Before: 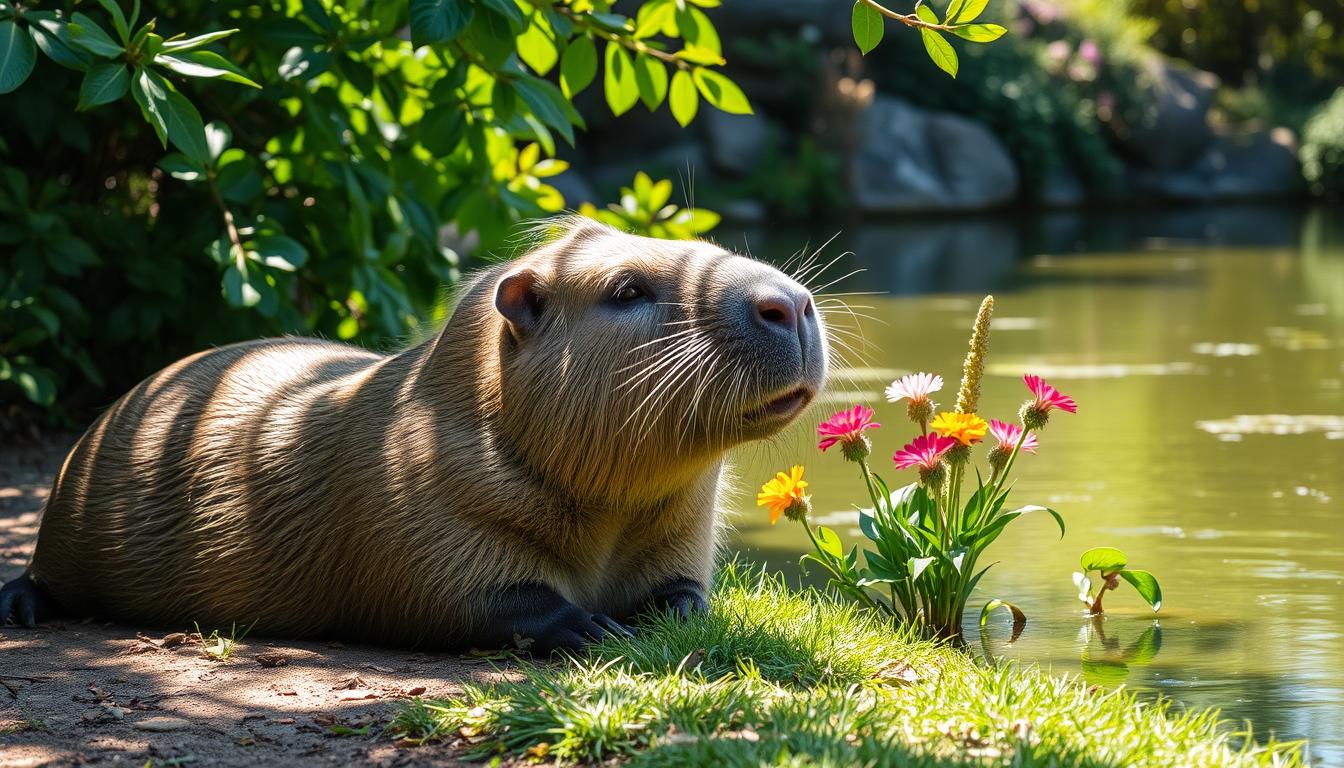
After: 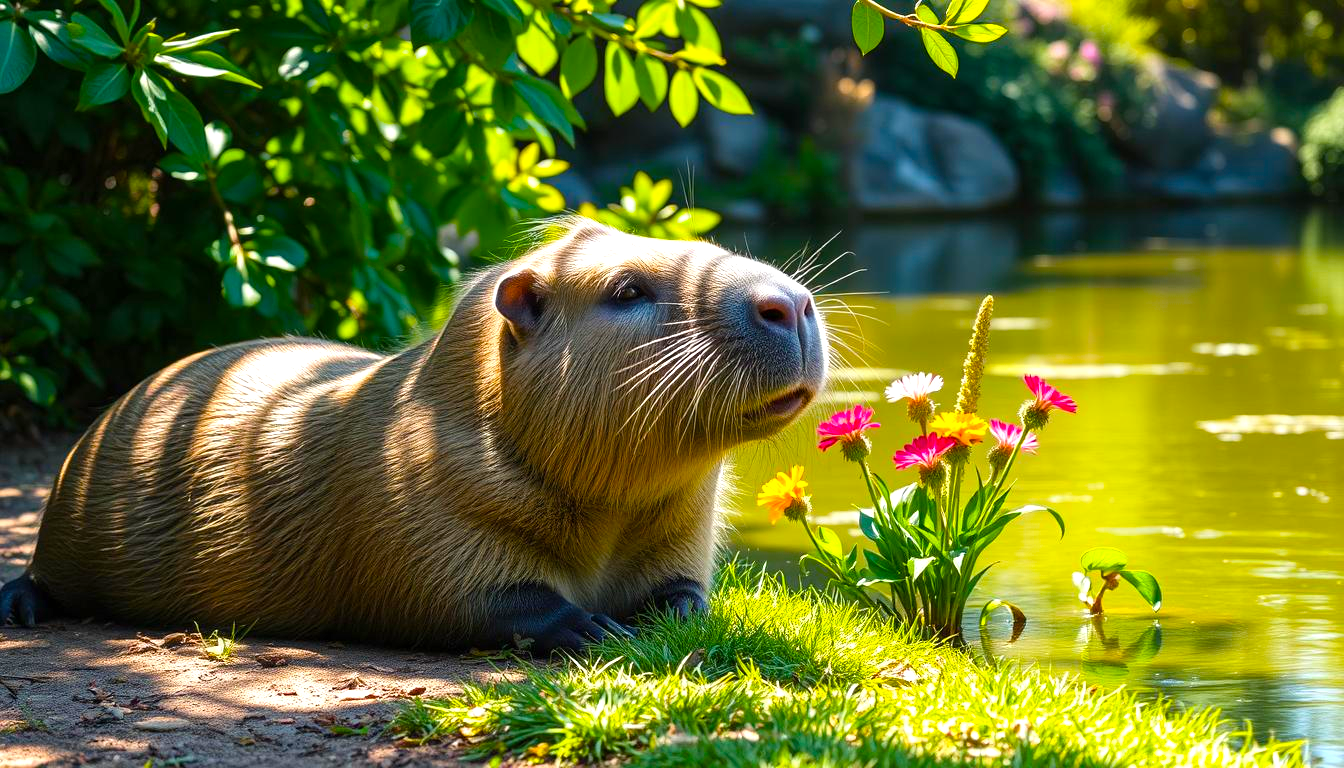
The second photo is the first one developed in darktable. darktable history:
exposure: exposure 0.4 EV, compensate highlight preservation false
color balance rgb: linear chroma grading › global chroma 15%, perceptual saturation grading › global saturation 30%
